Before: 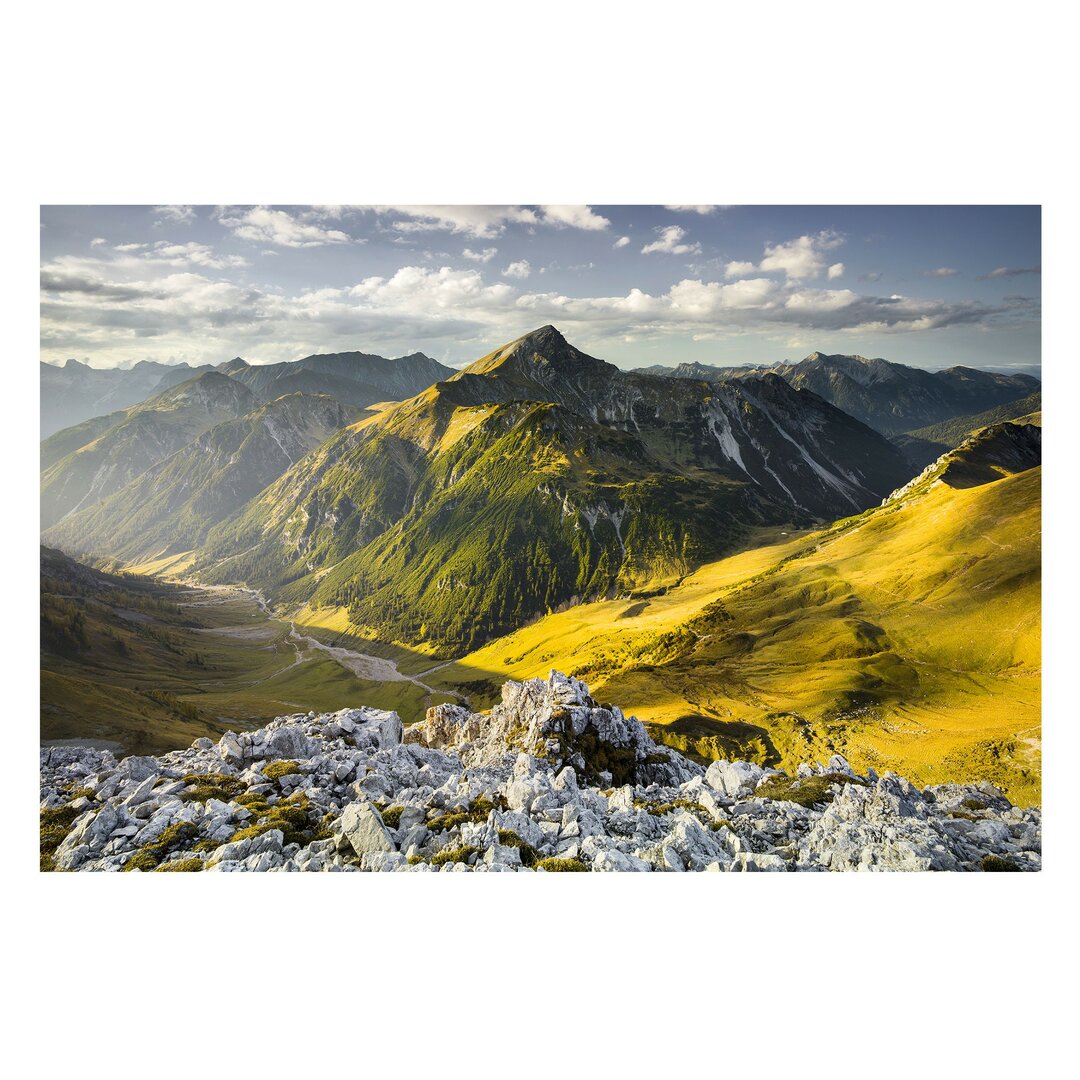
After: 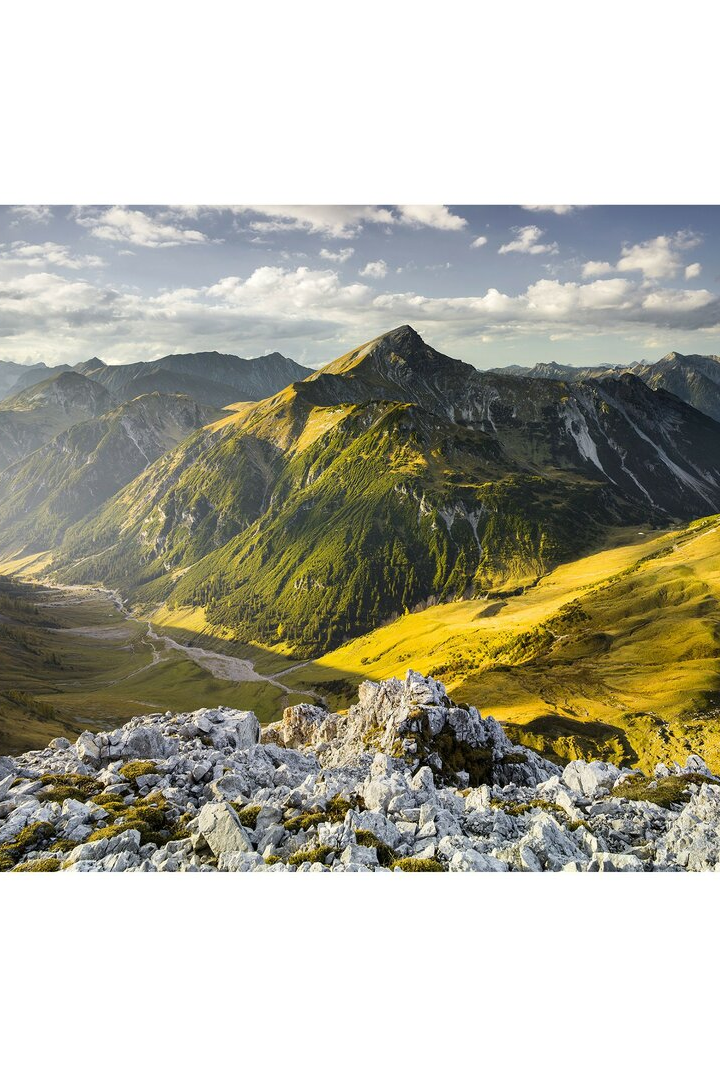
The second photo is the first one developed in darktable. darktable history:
crop and rotate: left 13.4%, right 19.878%
